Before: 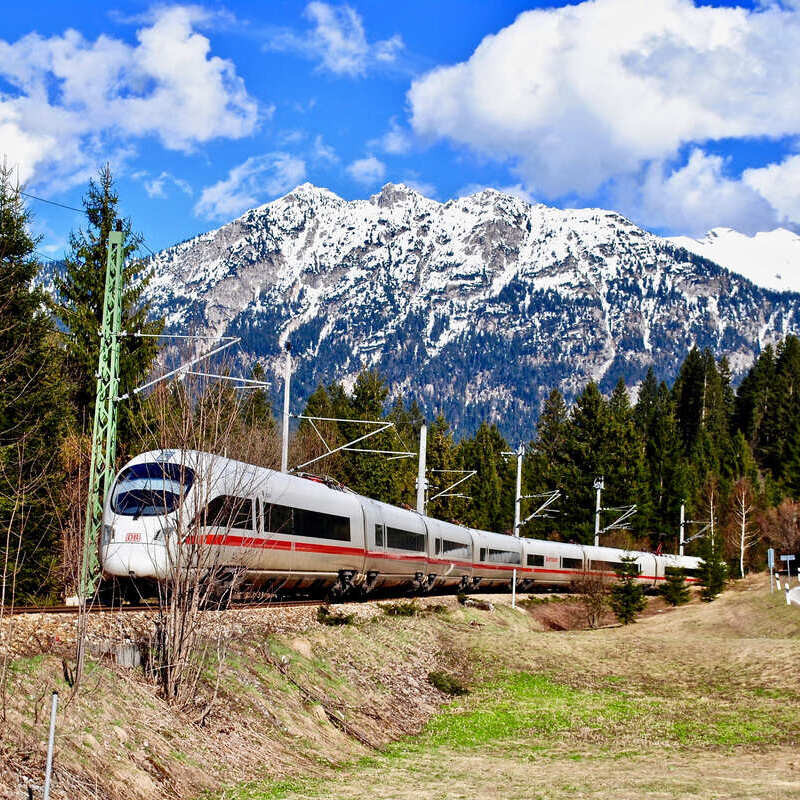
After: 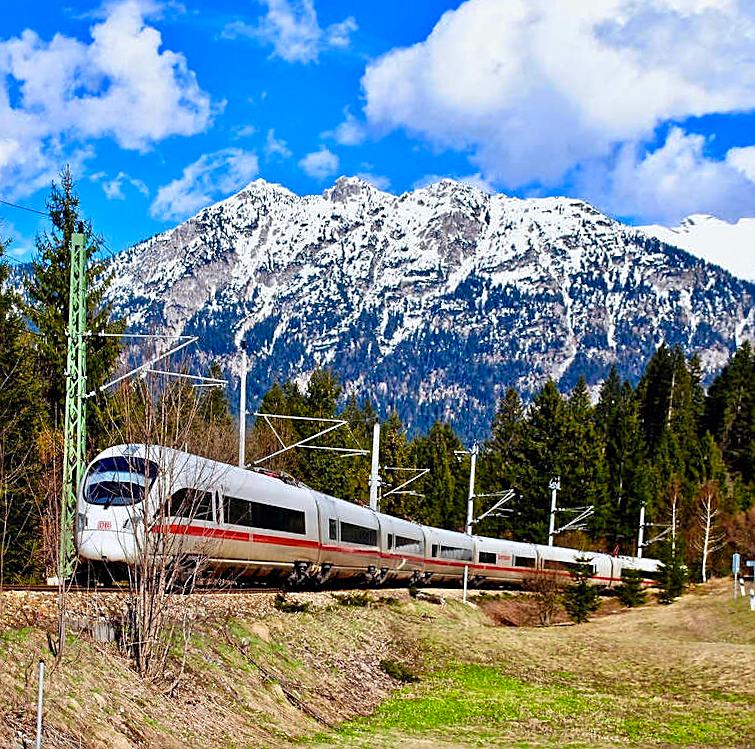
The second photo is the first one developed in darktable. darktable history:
color balance rgb: global vibrance 42.74%
white balance: red 0.986, blue 1.01
base curve: curves: ch0 [(0, 0) (0.472, 0.455) (1, 1)], preserve colors none
rotate and perspective: rotation 0.062°, lens shift (vertical) 0.115, lens shift (horizontal) -0.133, crop left 0.047, crop right 0.94, crop top 0.061, crop bottom 0.94
sharpen: on, module defaults
